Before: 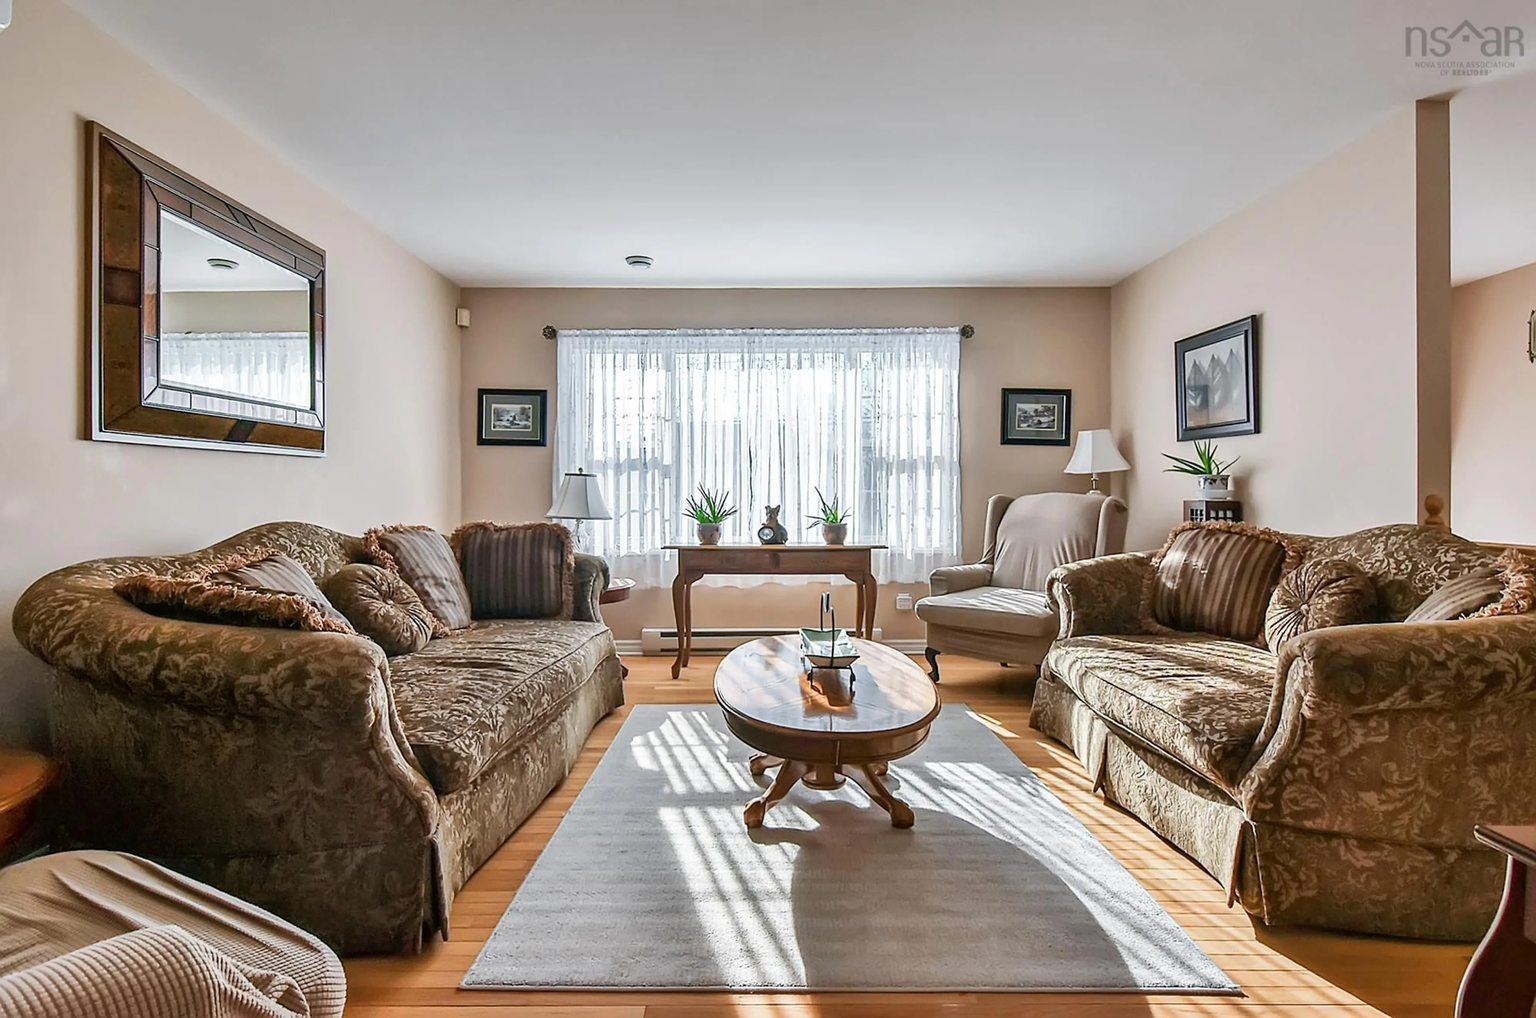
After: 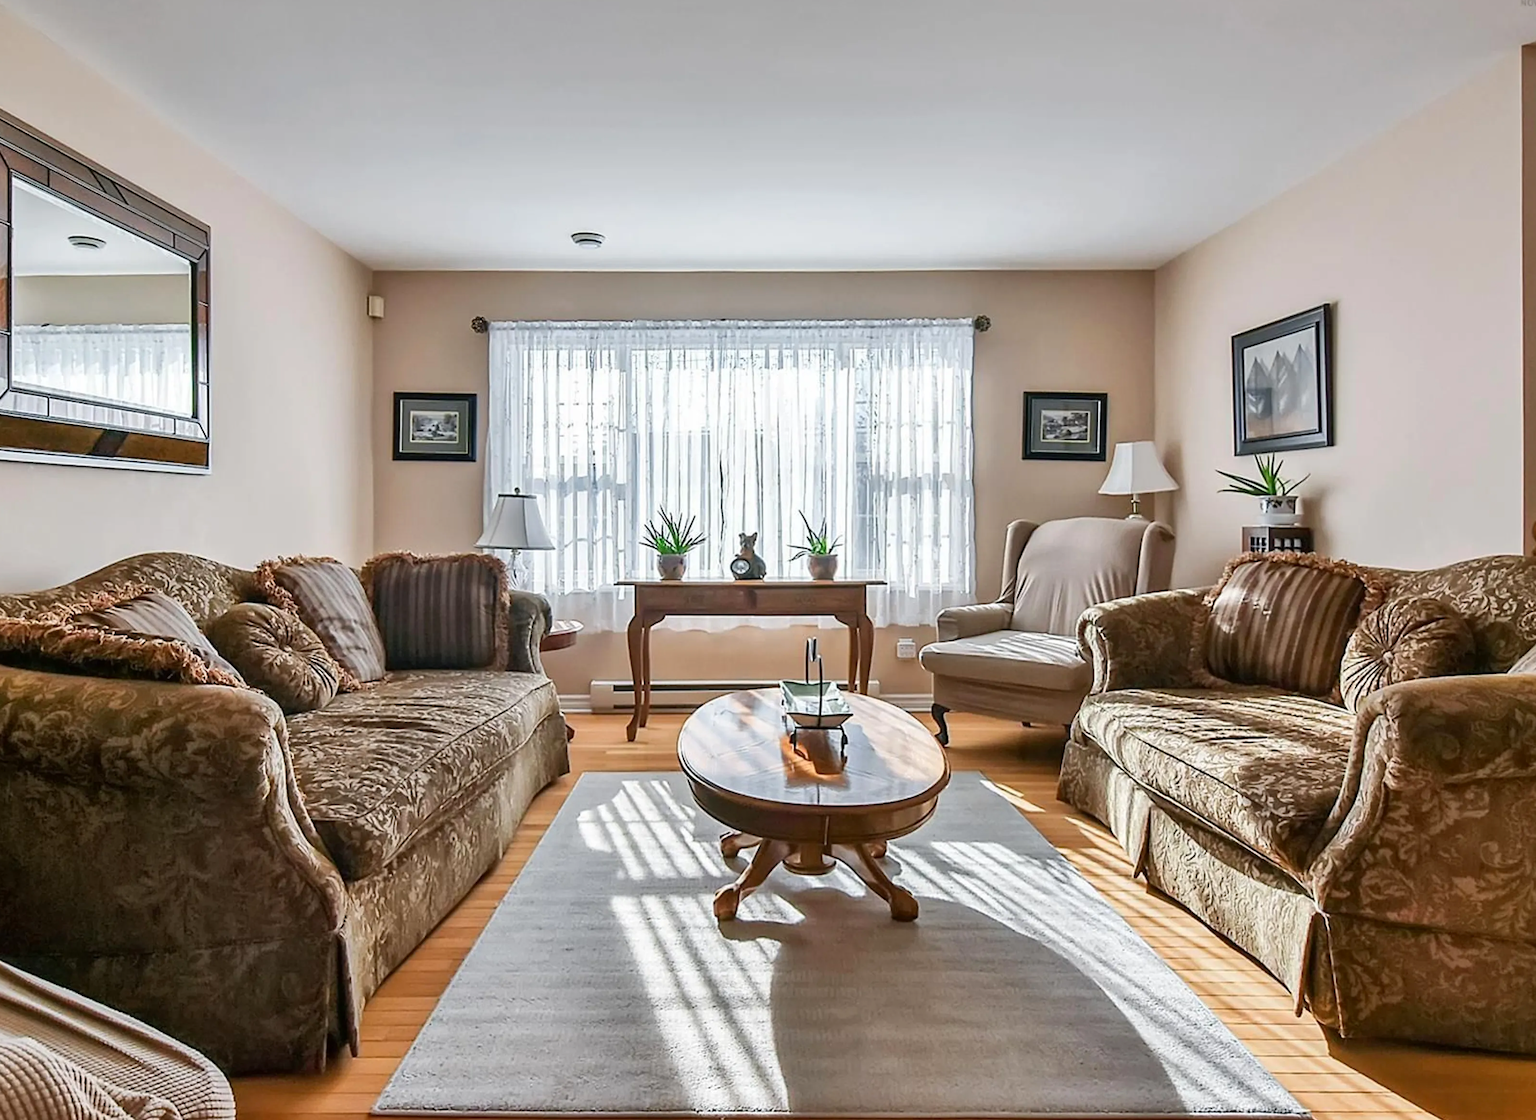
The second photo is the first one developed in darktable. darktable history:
crop: left 9.836%, top 6.206%, right 7.007%, bottom 2.225%
color zones: curves: ch1 [(0, 0.523) (0.143, 0.545) (0.286, 0.52) (0.429, 0.506) (0.571, 0.503) (0.714, 0.503) (0.857, 0.508) (1, 0.523)]
